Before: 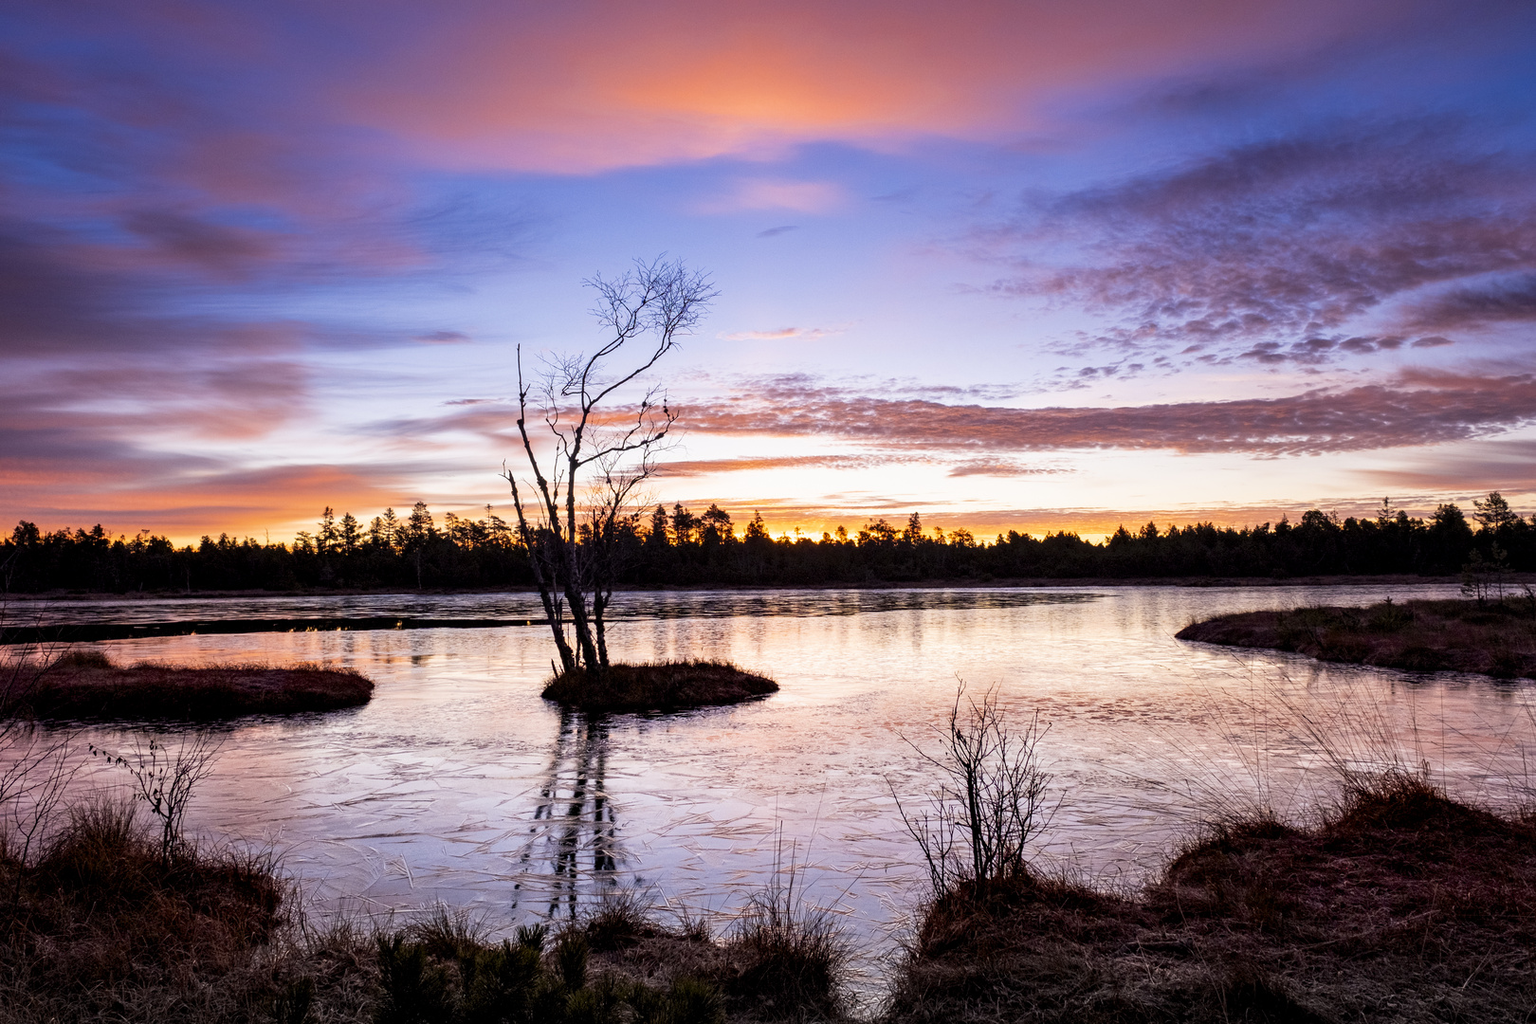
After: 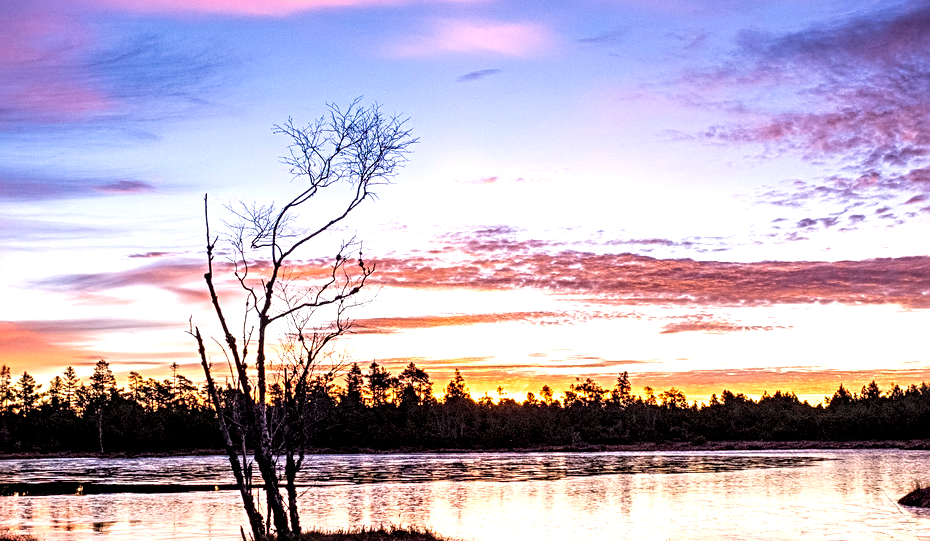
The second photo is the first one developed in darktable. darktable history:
exposure: exposure 0.408 EV
sharpen: radius 3.102
crop: left 21.098%, top 15.698%, right 21.476%, bottom 34.152%
contrast brightness saturation: brightness 0.118
velvia: on, module defaults
local contrast: highlights 65%, shadows 54%, detail 169%, midtone range 0.513
color calibration: illuminant same as pipeline (D50), adaptation XYZ, x 0.347, y 0.358, temperature 5020.29 K
